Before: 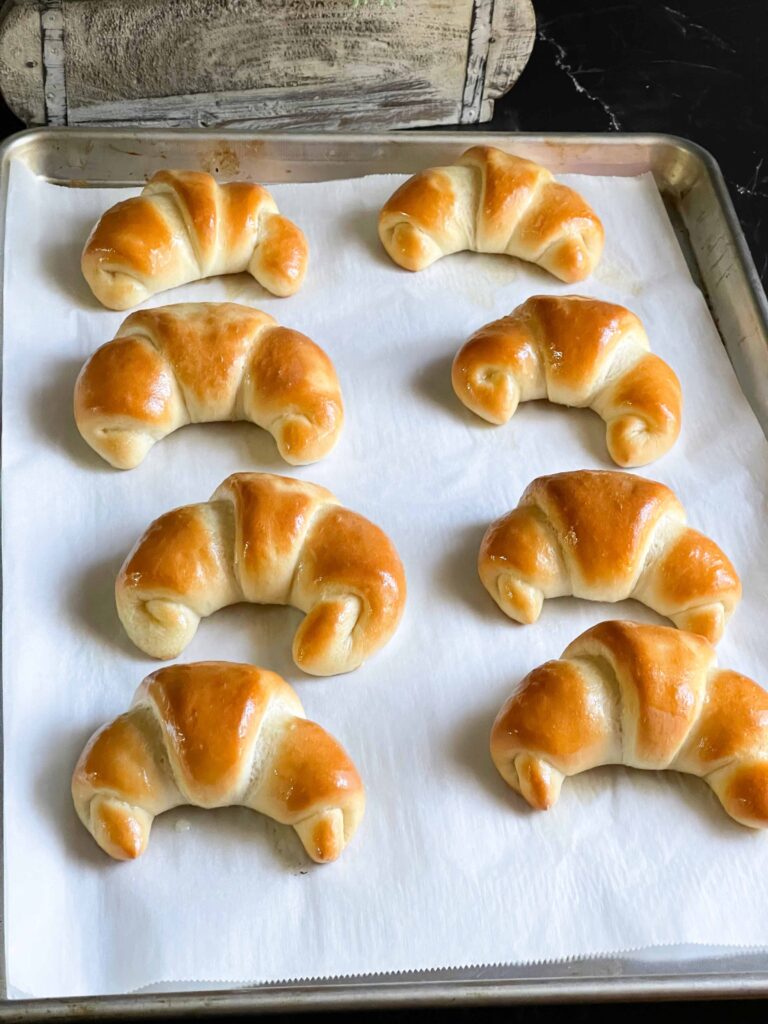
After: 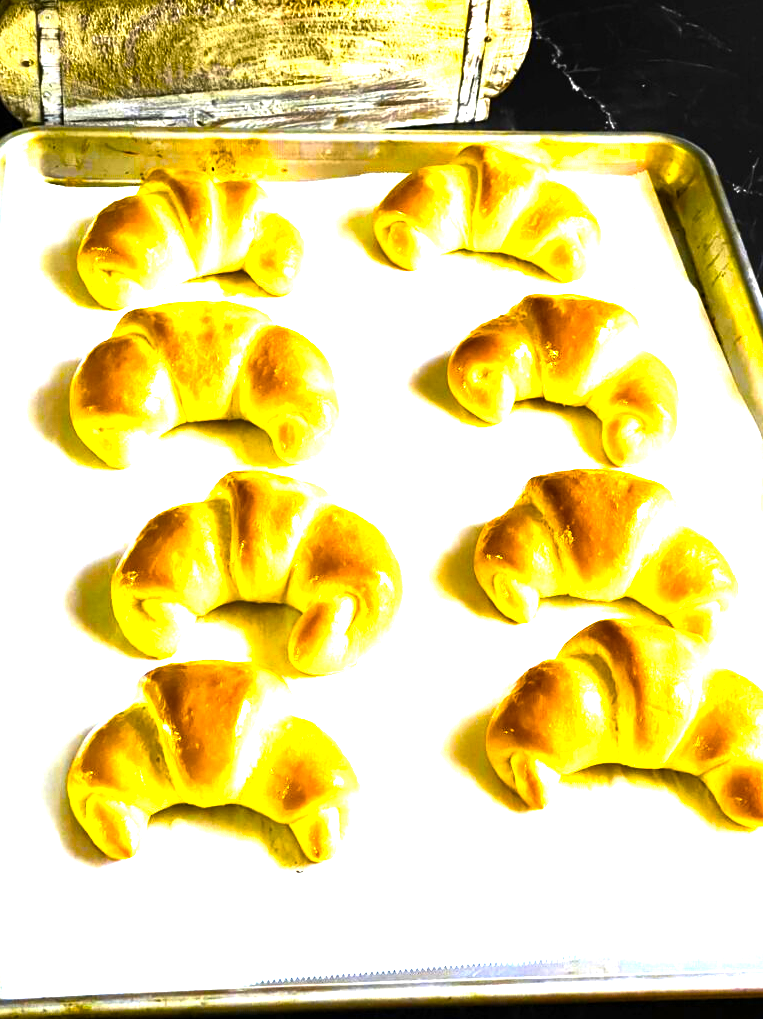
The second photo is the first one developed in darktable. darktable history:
crop and rotate: left 0.614%, top 0.179%, bottom 0.309%
exposure: compensate highlight preservation false
color balance rgb: linear chroma grading › global chroma 20%, perceptual saturation grading › global saturation 65%, perceptual saturation grading › highlights 60%, perceptual saturation grading › mid-tones 50%, perceptual saturation grading › shadows 50%, perceptual brilliance grading › global brilliance 30%, perceptual brilliance grading › highlights 50%, perceptual brilliance grading › mid-tones 50%, perceptual brilliance grading › shadows -22%, global vibrance 20%
color contrast: green-magenta contrast 0.85, blue-yellow contrast 1.25, unbound 0
